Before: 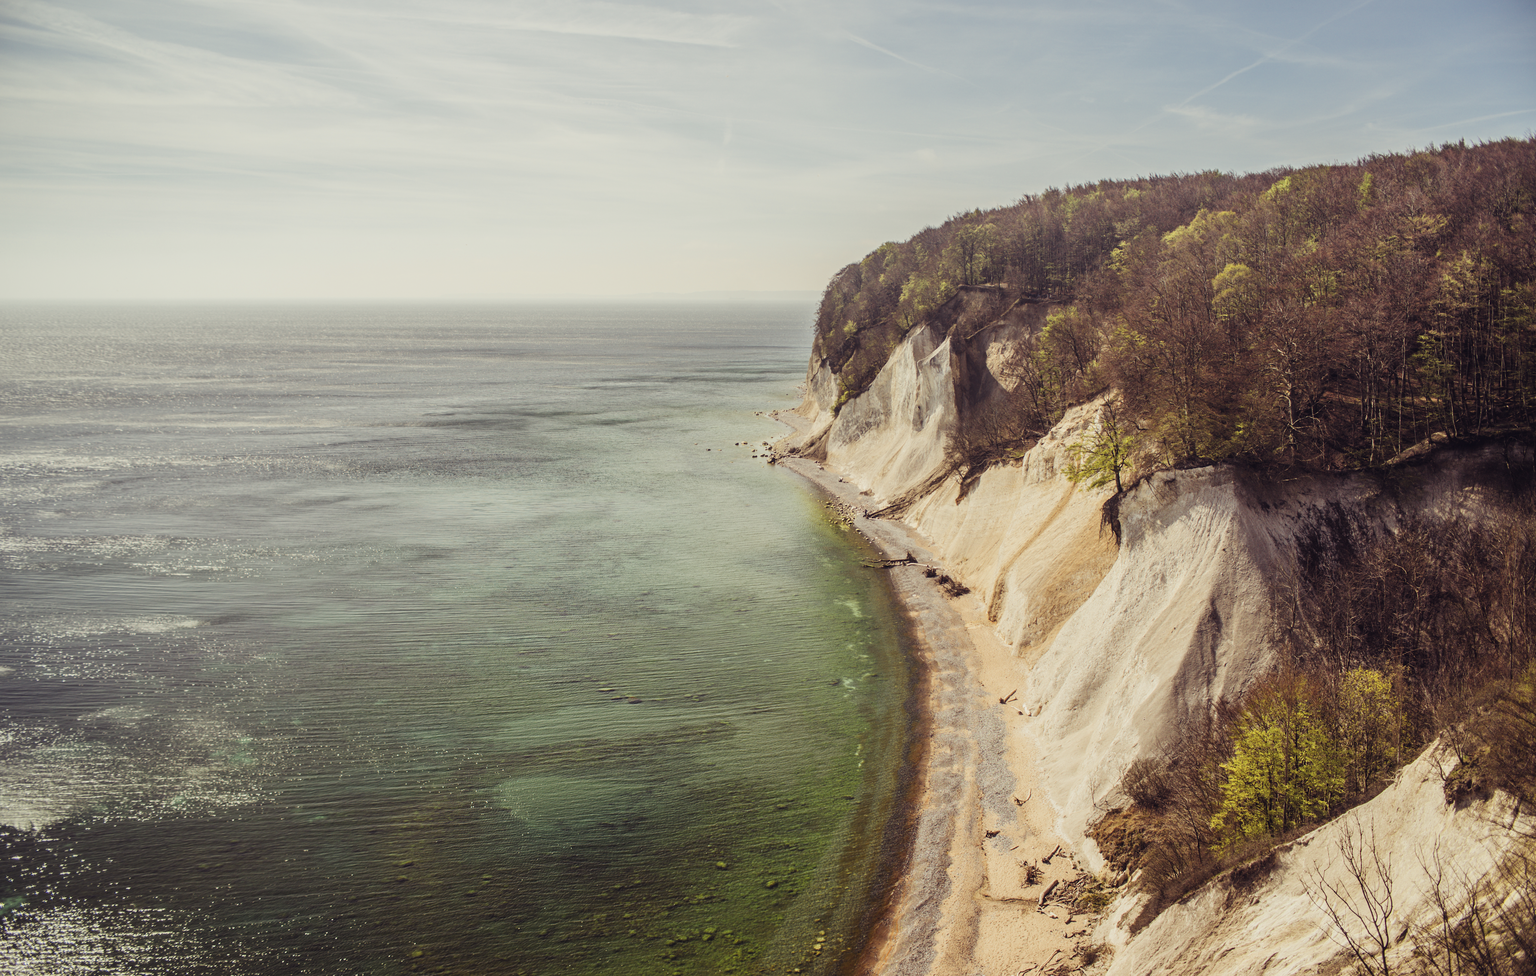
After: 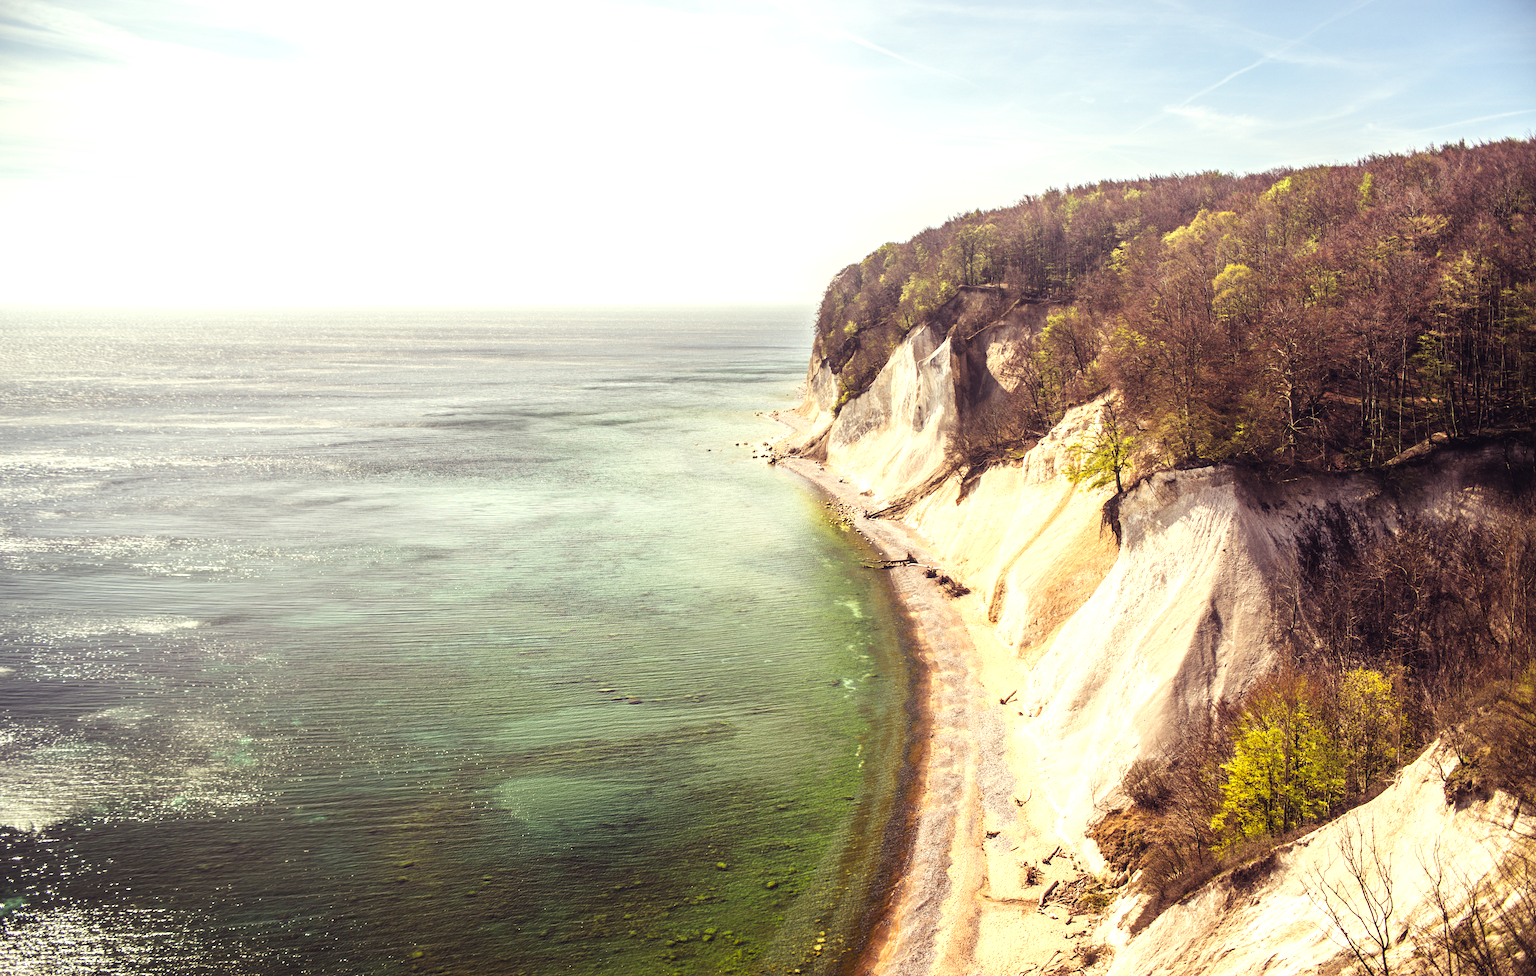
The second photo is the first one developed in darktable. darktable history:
tone equalizer: -8 EV -0.397 EV, -7 EV -0.406 EV, -6 EV -0.345 EV, -5 EV -0.184 EV, -3 EV 0.191 EV, -2 EV 0.335 EV, -1 EV 0.383 EV, +0 EV 0.412 EV, luminance estimator HSV value / RGB max
levels: levels [0, 0.43, 0.859]
